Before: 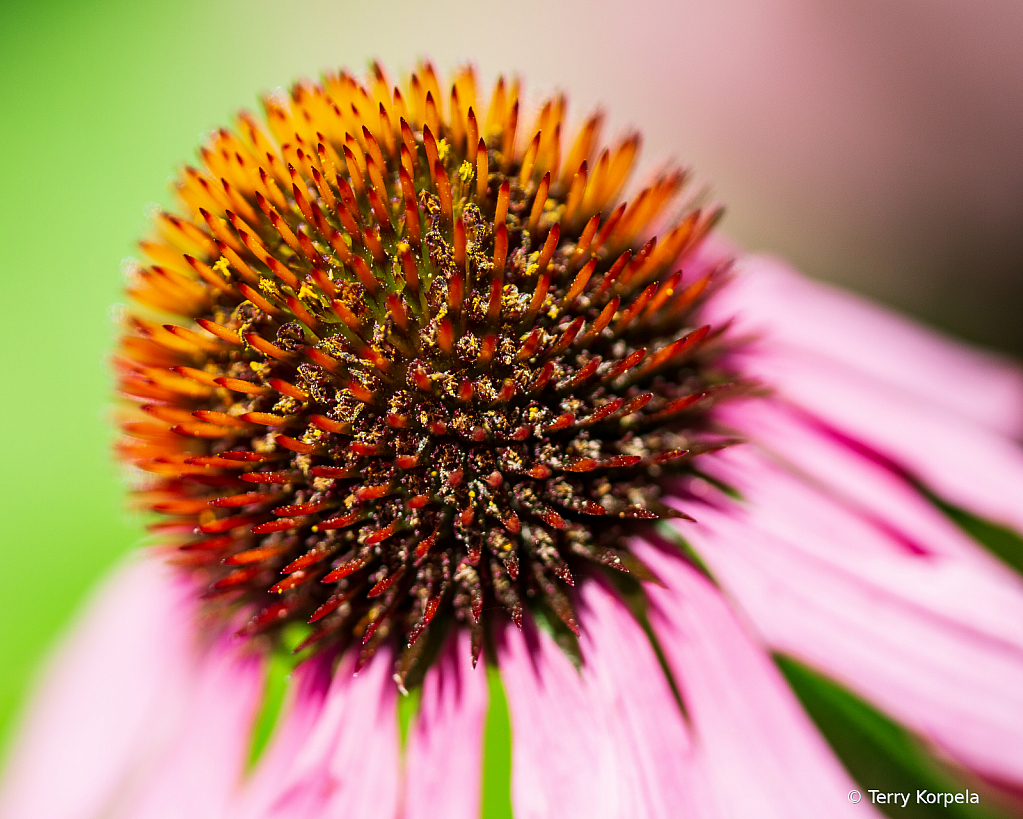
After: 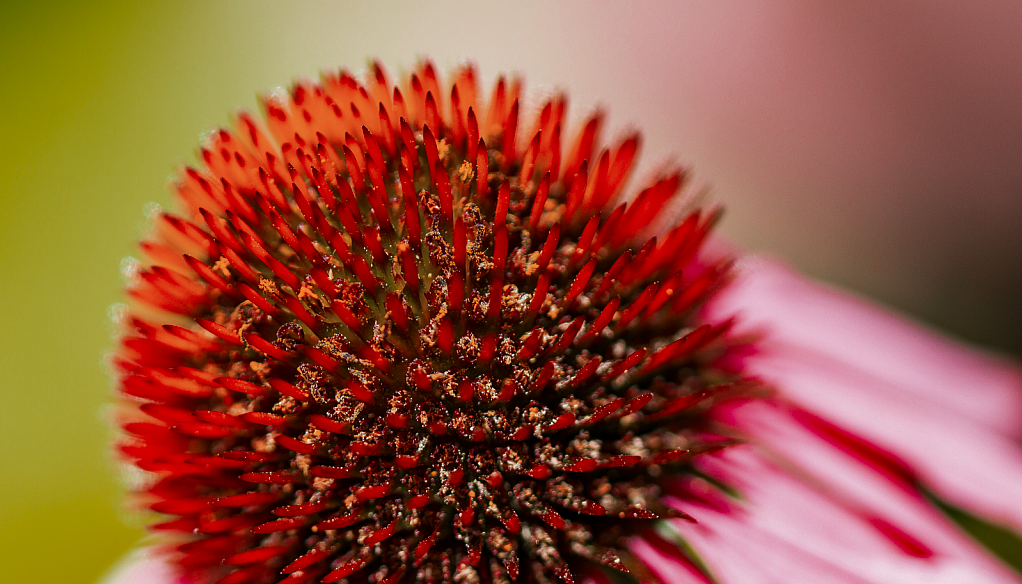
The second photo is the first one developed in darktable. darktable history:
crop: right 0%, bottom 28.638%
color zones: curves: ch0 [(0, 0.299) (0.25, 0.383) (0.456, 0.352) (0.736, 0.571)]; ch1 [(0, 0.63) (0.151, 0.568) (0.254, 0.416) (0.47, 0.558) (0.732, 0.37) (0.909, 0.492)]; ch2 [(0.004, 0.604) (0.158, 0.443) (0.257, 0.403) (0.761, 0.468)]
